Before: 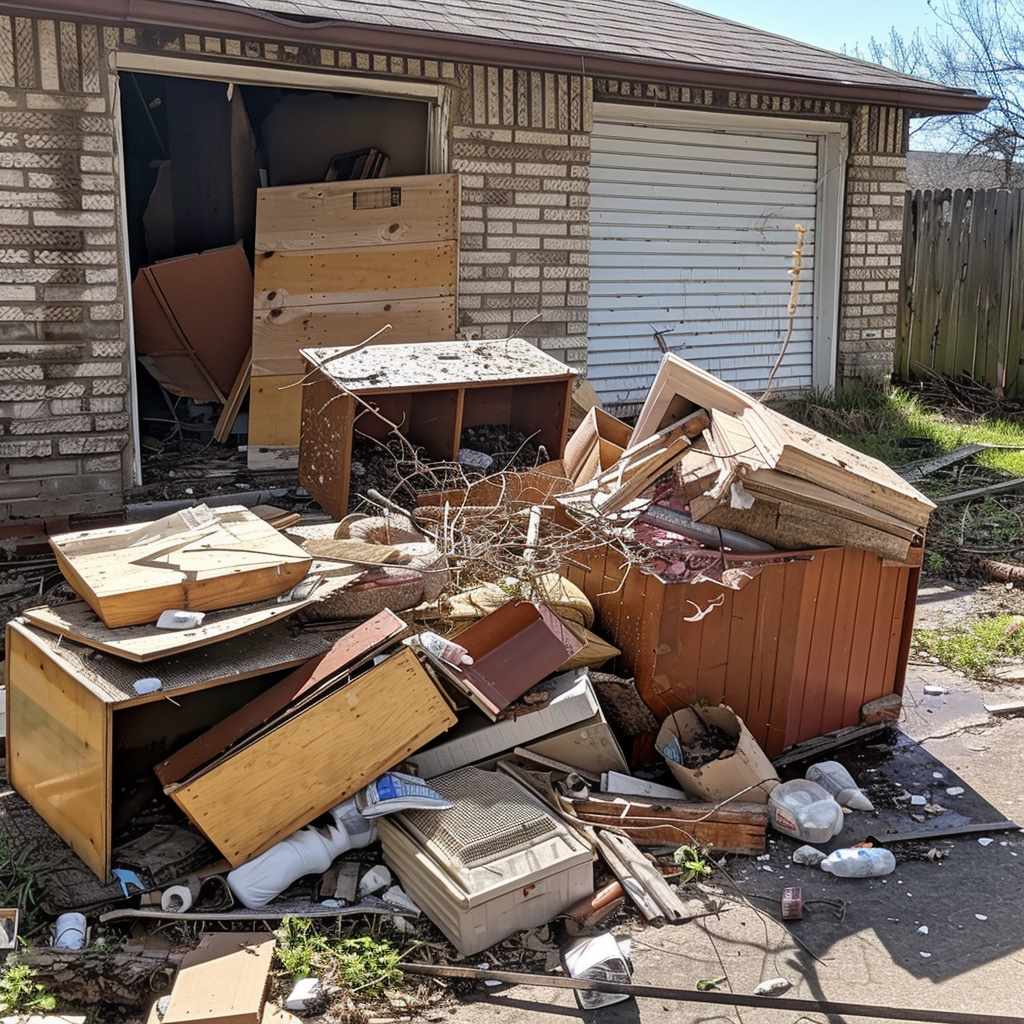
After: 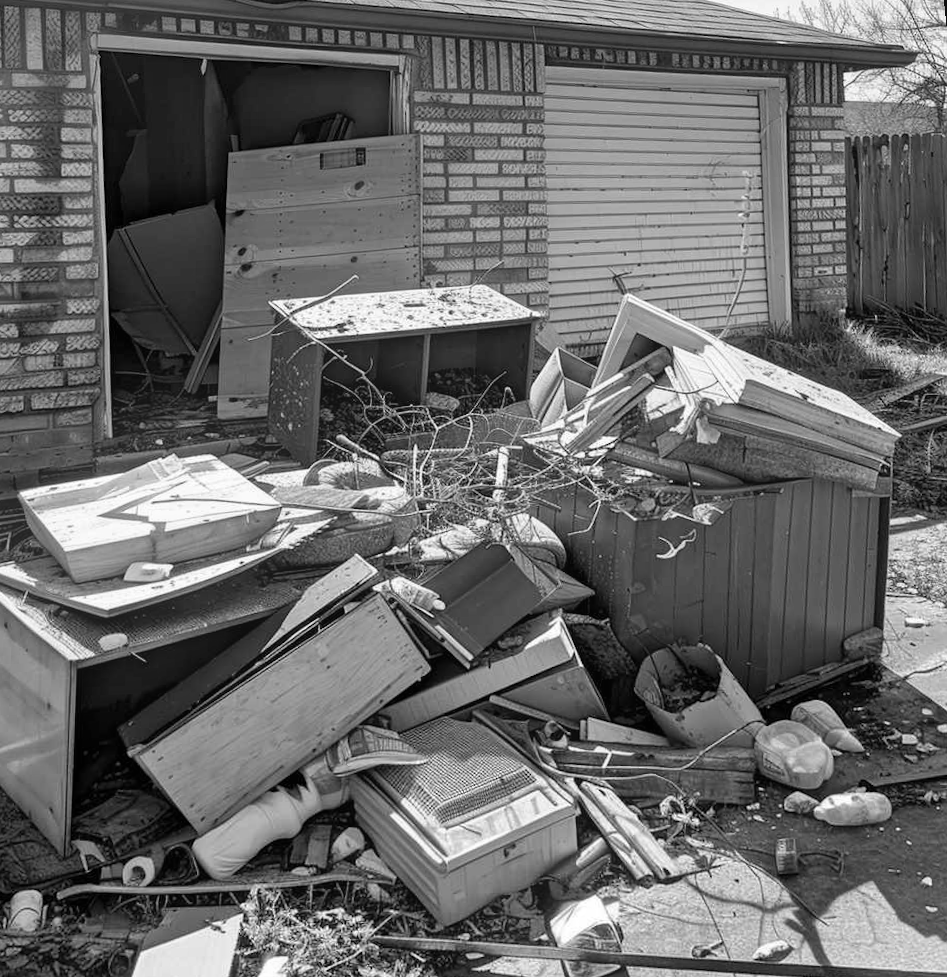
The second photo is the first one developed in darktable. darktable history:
monochrome: size 1
rotate and perspective: rotation -1.68°, lens shift (vertical) -0.146, crop left 0.049, crop right 0.912, crop top 0.032, crop bottom 0.96
bloom: size 13.65%, threshold 98.39%, strength 4.82%
